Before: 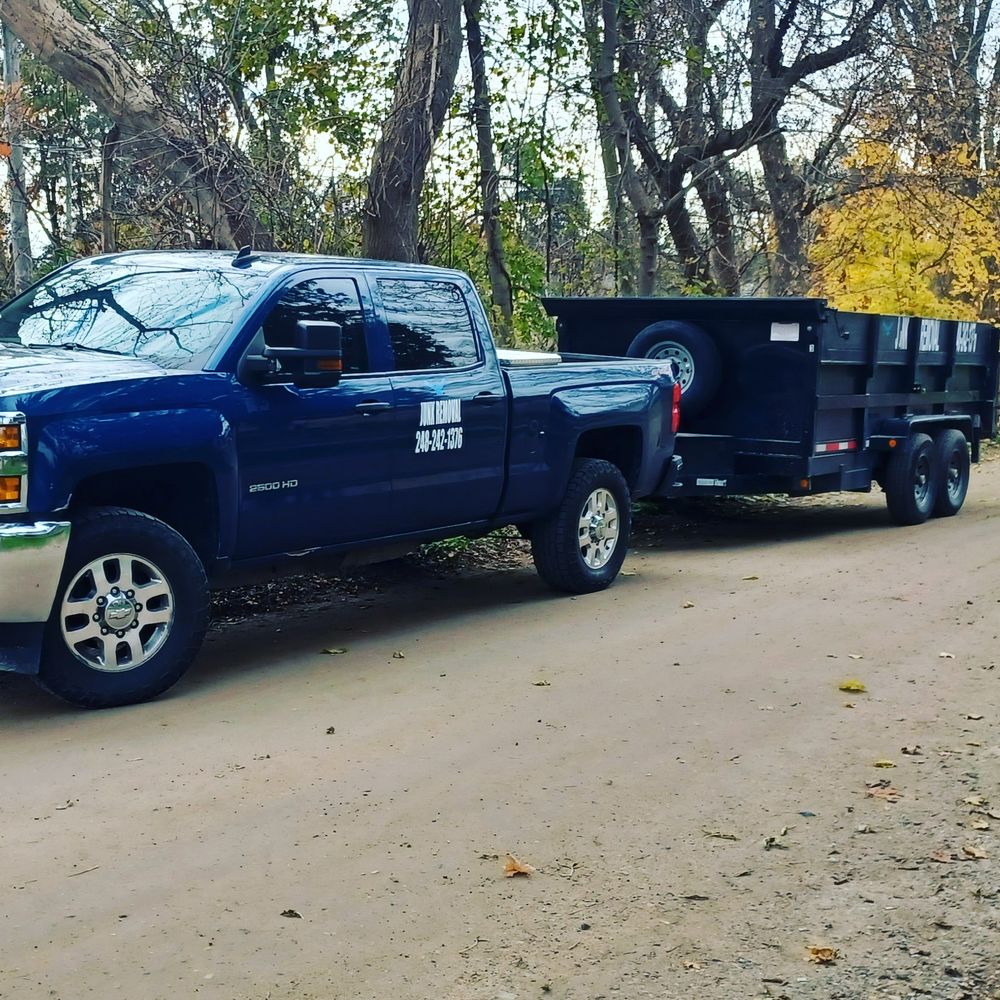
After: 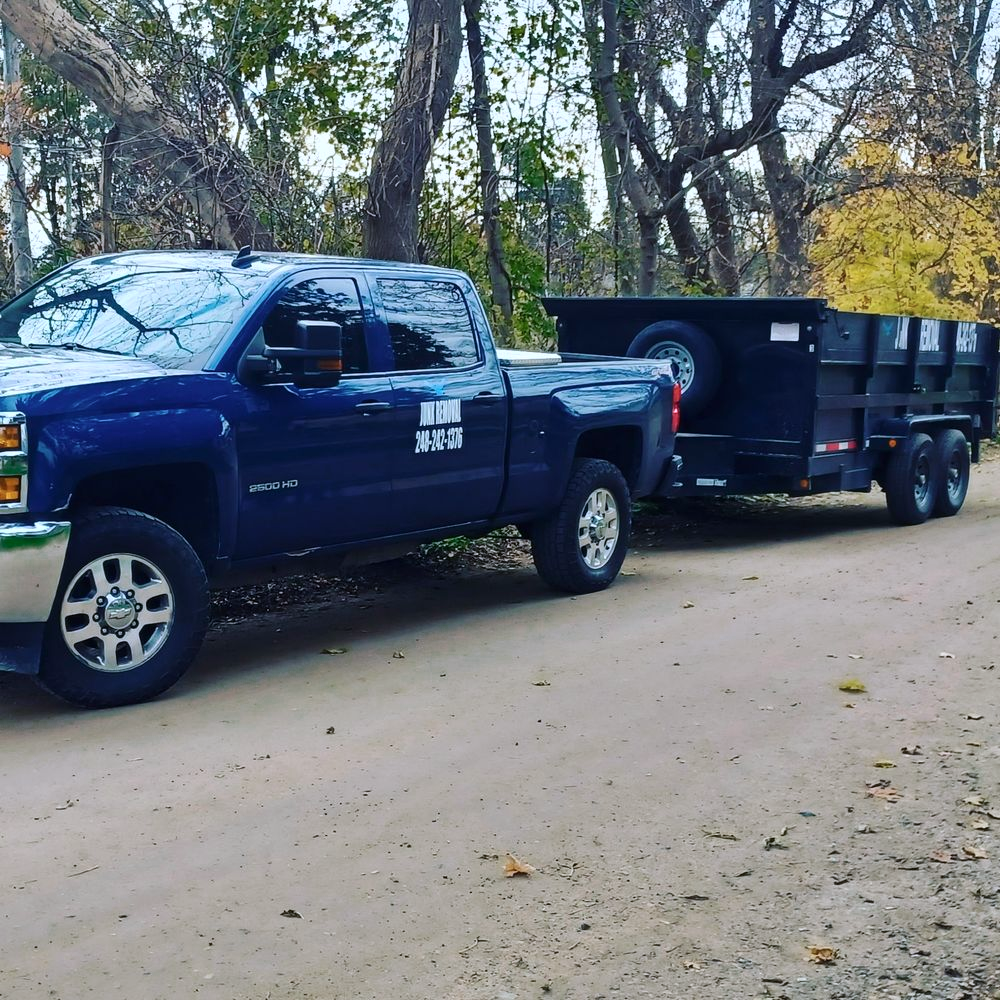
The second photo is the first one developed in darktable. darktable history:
color zones: curves: ch0 [(0, 0.558) (0.143, 0.548) (0.286, 0.447) (0.429, 0.259) (0.571, 0.5) (0.714, 0.5) (0.857, 0.593) (1, 0.558)]; ch1 [(0, 0.543) (0.01, 0.544) (0.12, 0.492) (0.248, 0.458) (0.5, 0.534) (0.748, 0.5) (0.99, 0.469) (1, 0.543)]; ch2 [(0, 0.507) (0.143, 0.522) (0.286, 0.505) (0.429, 0.5) (0.571, 0.5) (0.714, 0.5) (0.857, 0.5) (1, 0.507)]
color calibration: illuminant as shot in camera, x 0.358, y 0.373, temperature 4628.91 K
